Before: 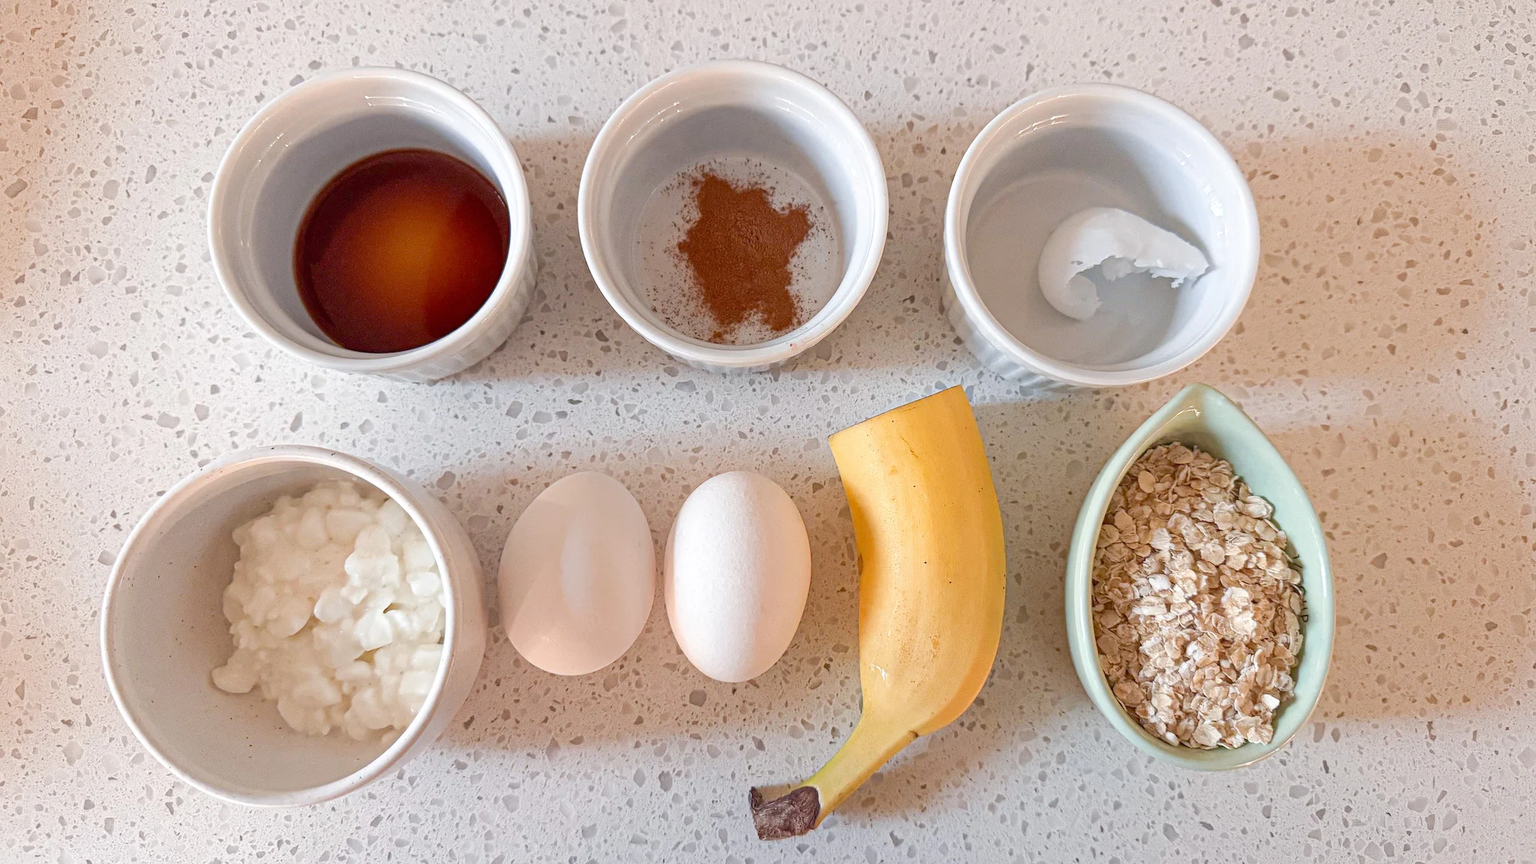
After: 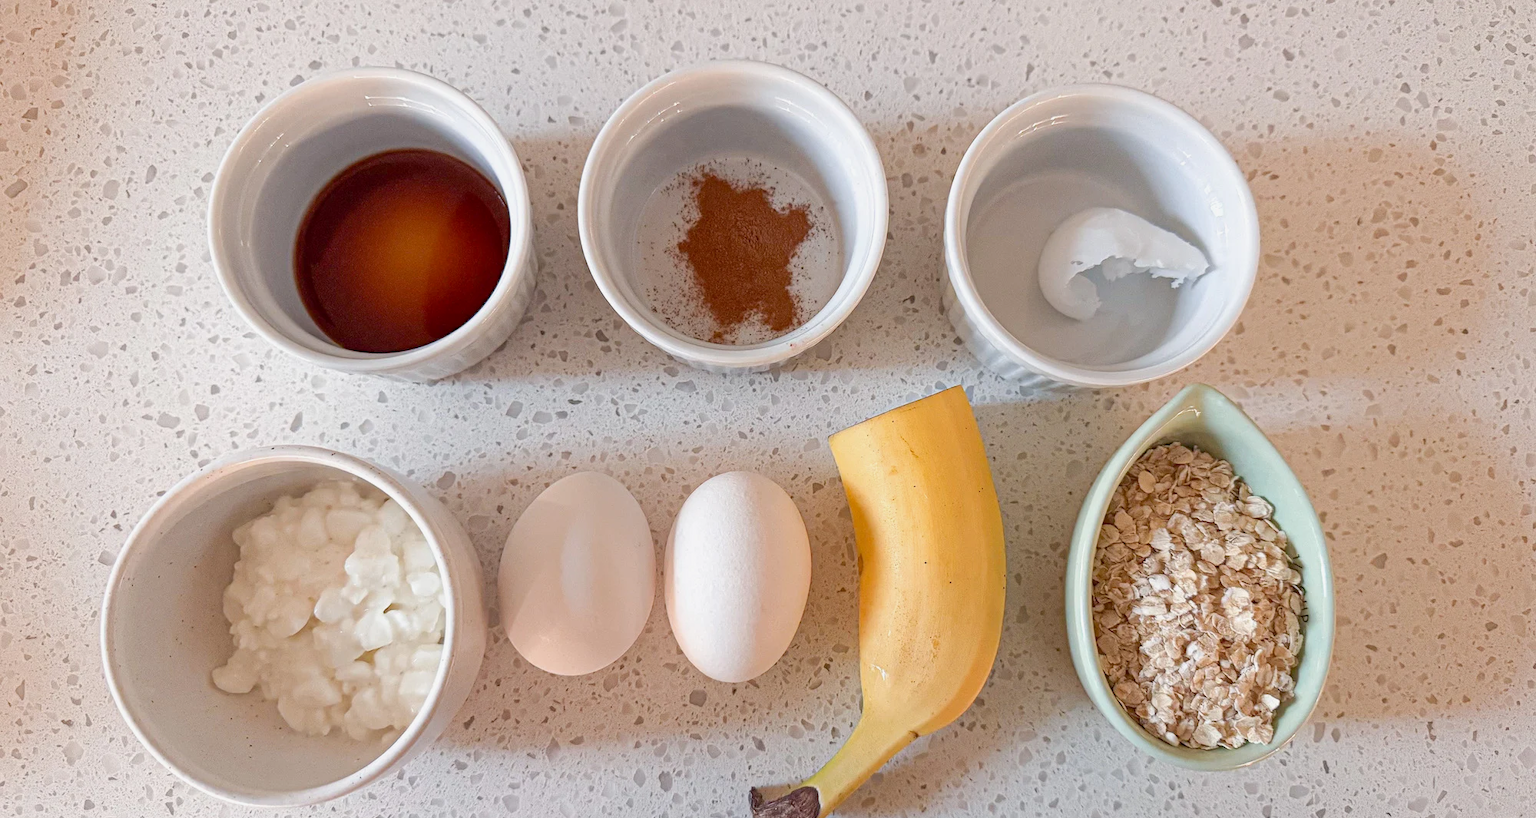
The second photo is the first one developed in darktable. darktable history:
crop and rotate: top 0.012%, bottom 5.183%
exposure: black level correction 0.001, exposure -0.125 EV, compensate highlight preservation false
